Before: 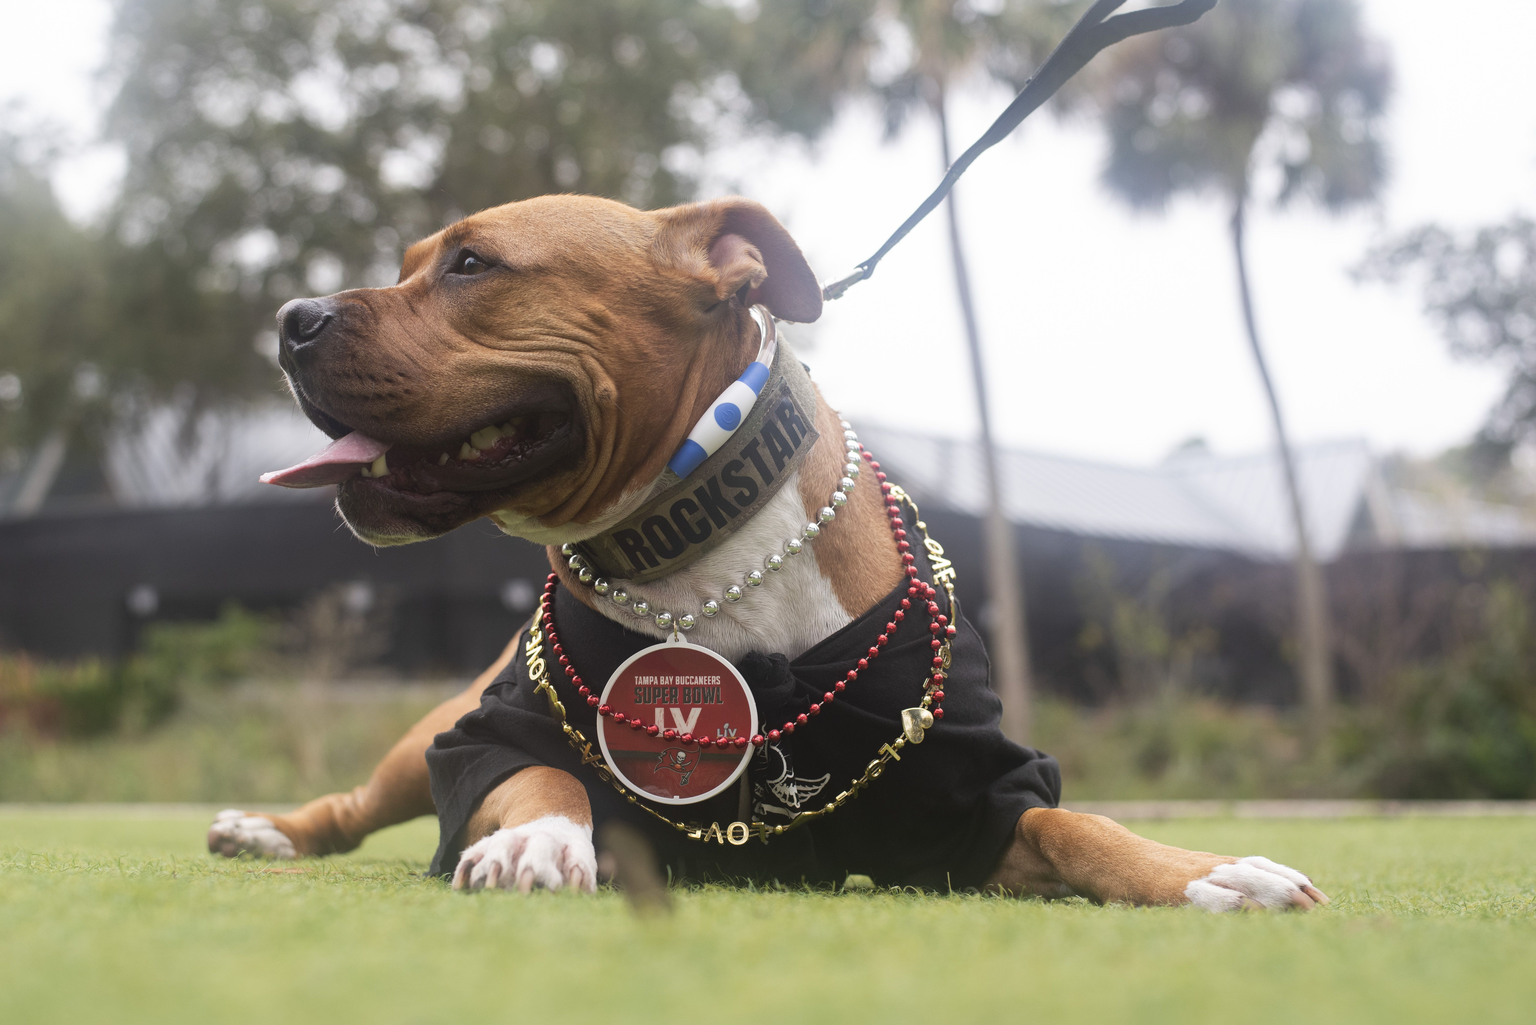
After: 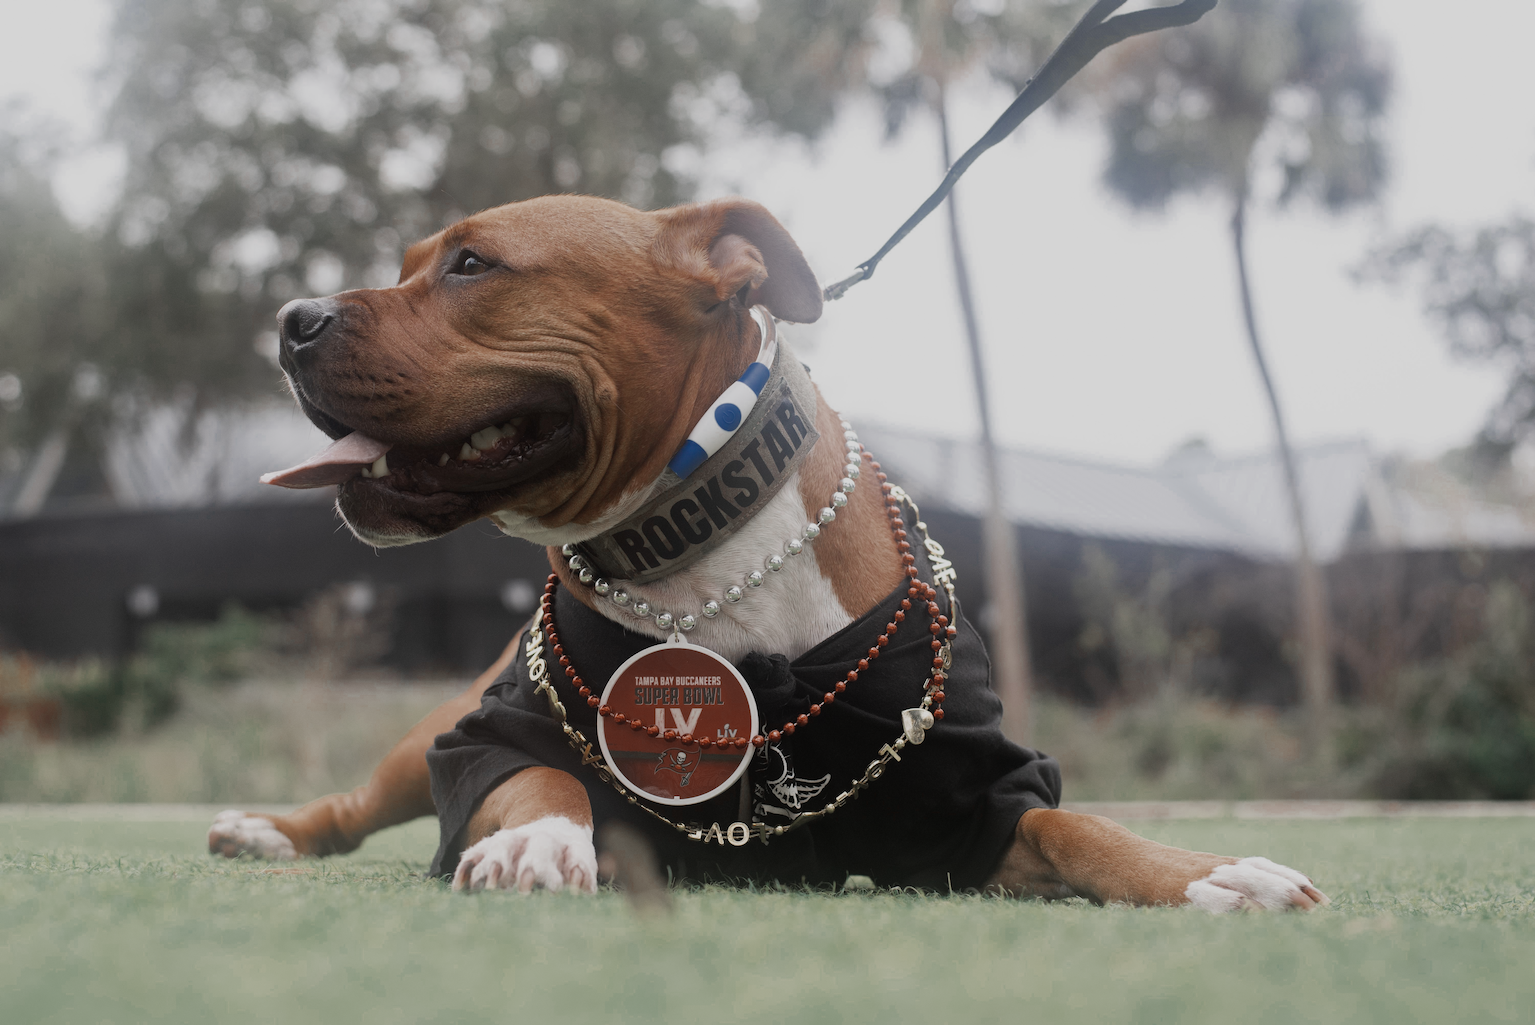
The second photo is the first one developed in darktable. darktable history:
filmic rgb: black relative exposure -16 EV, white relative exposure 4.92 EV, hardness 6.19
color zones: curves: ch0 [(0, 0.5) (0.125, 0.4) (0.25, 0.5) (0.375, 0.4) (0.5, 0.4) (0.625, 0.35) (0.75, 0.35) (0.875, 0.5)]; ch1 [(0, 0.35) (0.125, 0.45) (0.25, 0.35) (0.375, 0.35) (0.5, 0.35) (0.625, 0.35) (0.75, 0.45) (0.875, 0.35)]; ch2 [(0, 0.6) (0.125, 0.5) (0.25, 0.5) (0.375, 0.6) (0.5, 0.6) (0.625, 0.5) (0.75, 0.5) (0.875, 0.5)], mix 101.33%
